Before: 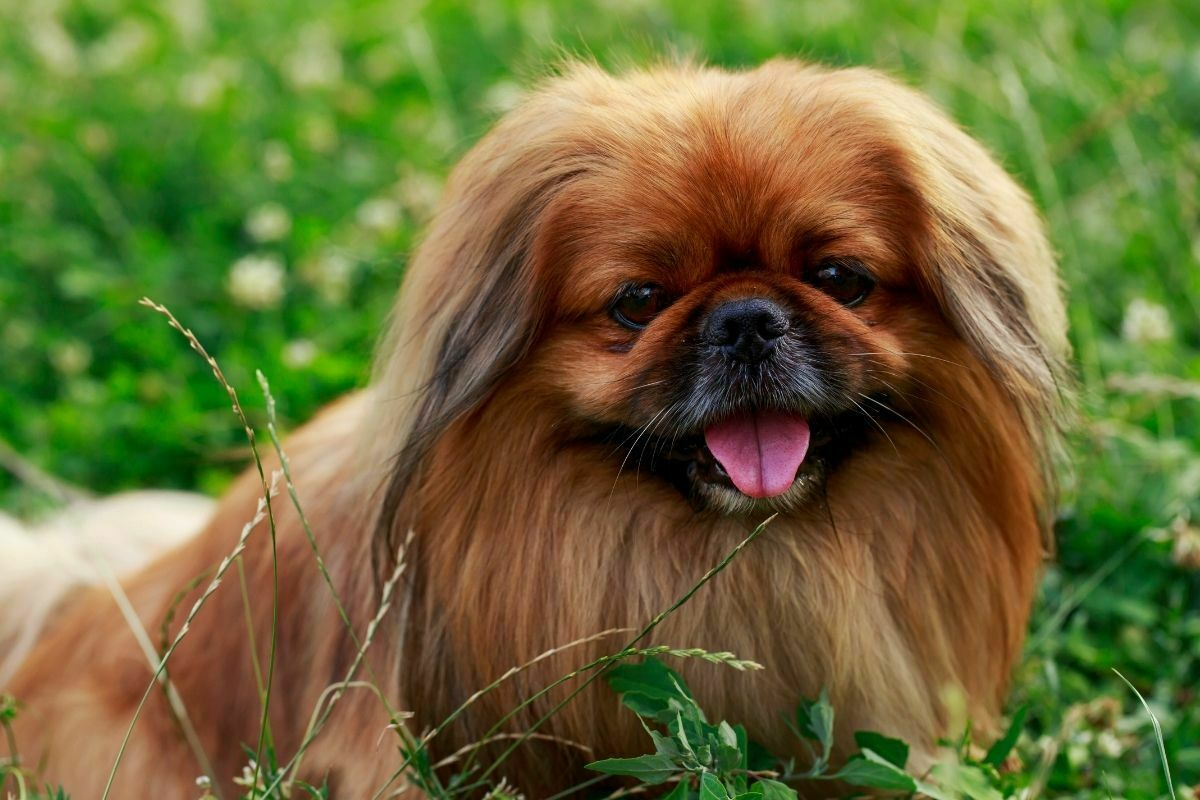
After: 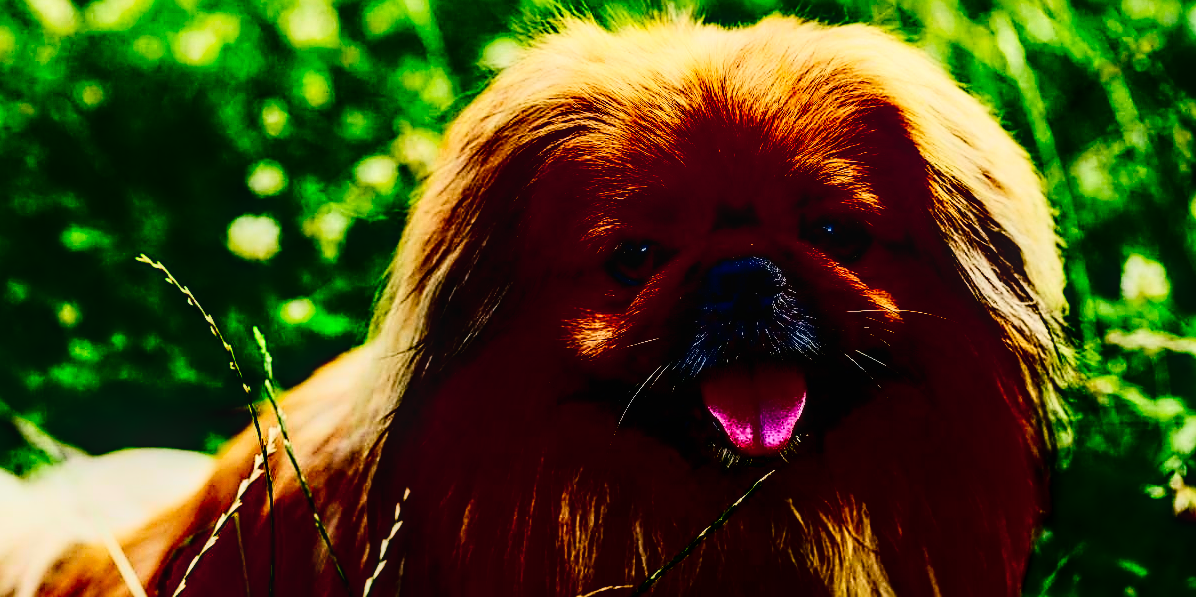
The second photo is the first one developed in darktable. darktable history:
local contrast: on, module defaults
crop: left 0.325%, top 5.471%, bottom 19.822%
contrast brightness saturation: contrast 0.79, brightness -0.994, saturation 0.996
sharpen: on, module defaults
tone curve: curves: ch0 [(0, 0) (0.004, 0.001) (0.133, 0.112) (0.325, 0.362) (0.832, 0.893) (1, 1)], preserve colors none
